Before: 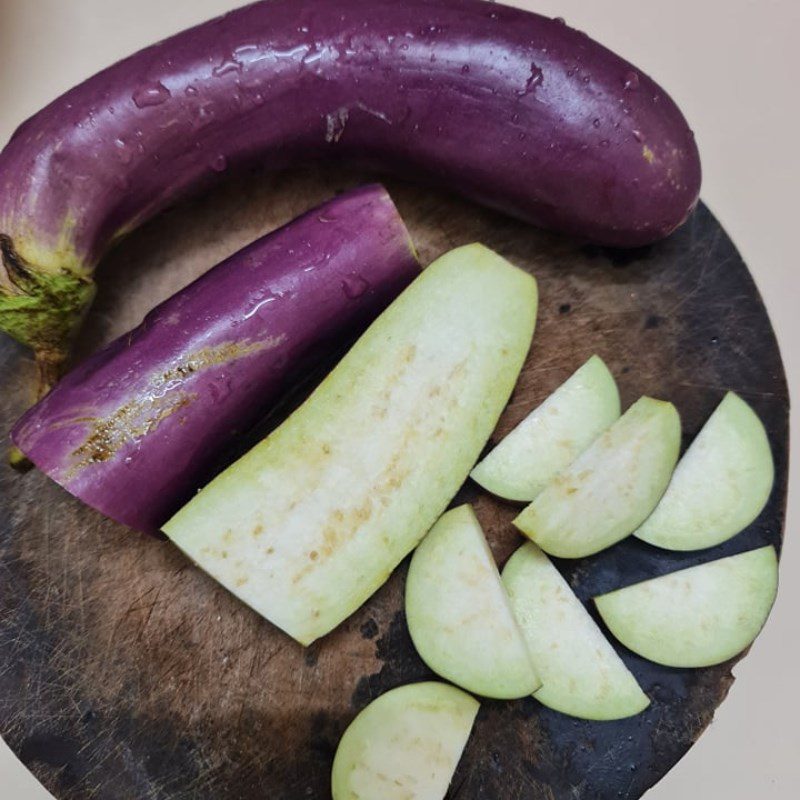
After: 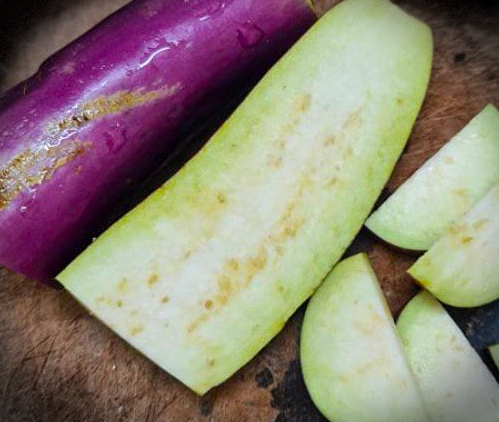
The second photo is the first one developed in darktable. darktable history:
local contrast: highlights 102%, shadows 98%, detail 119%, midtone range 0.2
crop: left 13.15%, top 31.376%, right 24.449%, bottom 15.835%
contrast brightness saturation: saturation 0.5
vignetting: fall-off start 89.31%, fall-off radius 43.01%, brightness -0.707, saturation -0.483, width/height ratio 1.156, dithering 8-bit output
